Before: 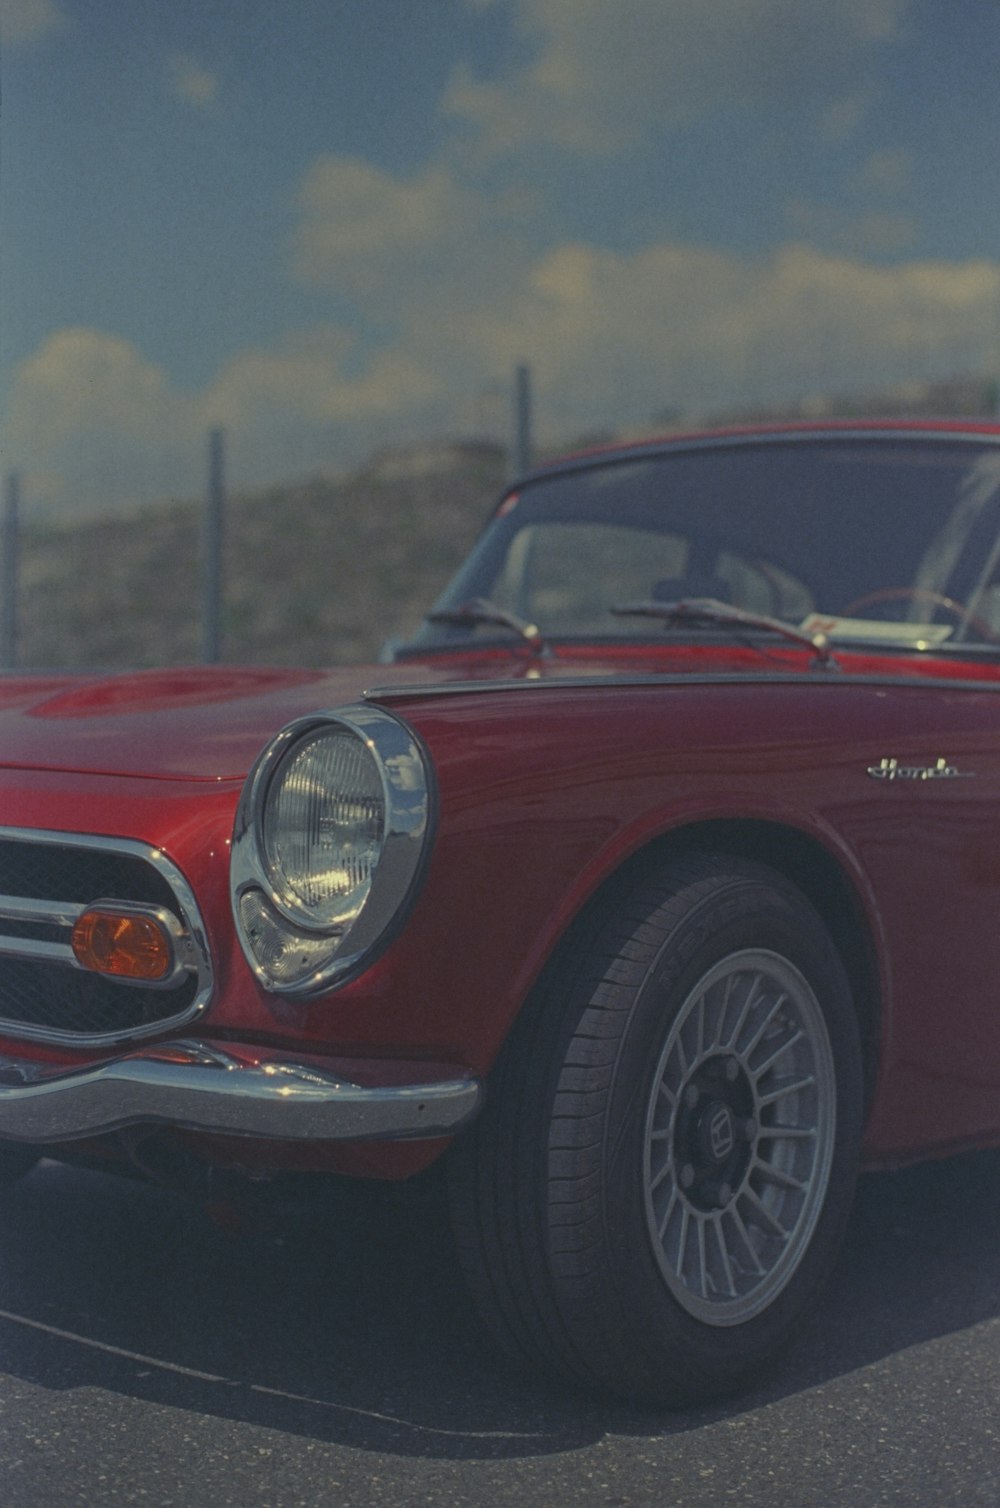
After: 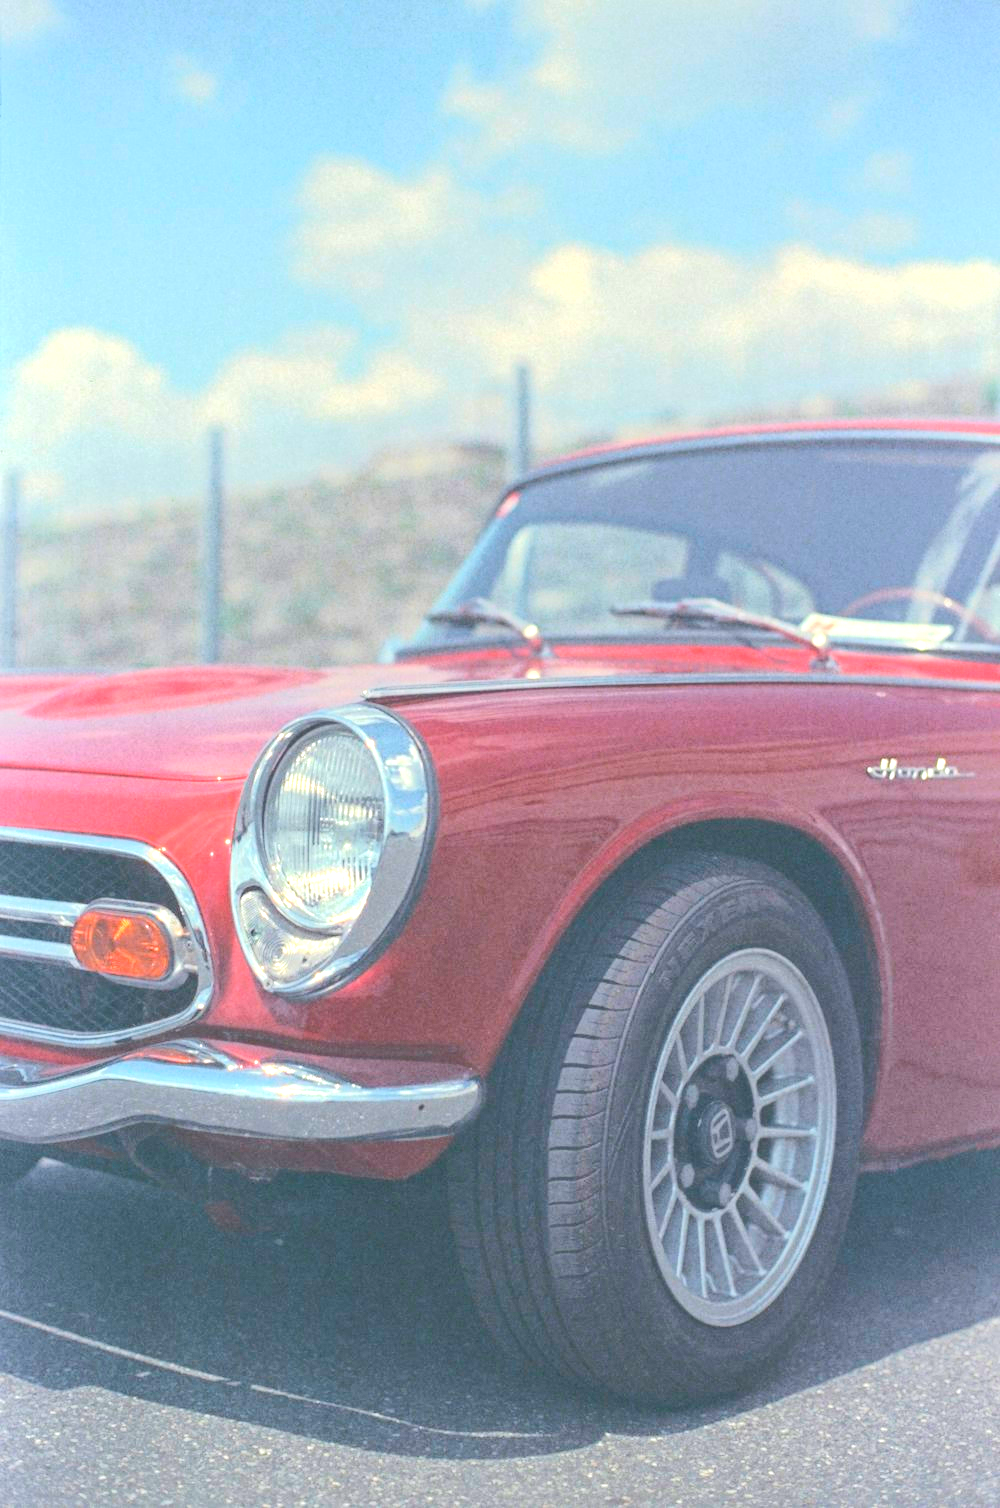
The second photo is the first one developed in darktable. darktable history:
tone curve: curves: ch0 [(0, 0) (0.003, 0.174) (0.011, 0.178) (0.025, 0.182) (0.044, 0.185) (0.069, 0.191) (0.1, 0.194) (0.136, 0.199) (0.177, 0.219) (0.224, 0.246) (0.277, 0.284) (0.335, 0.35) (0.399, 0.43) (0.468, 0.539) (0.543, 0.637) (0.623, 0.711) (0.709, 0.799) (0.801, 0.865) (0.898, 0.914) (1, 1)], color space Lab, independent channels, preserve colors none
exposure: exposure 2.267 EV, compensate exposure bias true, compensate highlight preservation false
